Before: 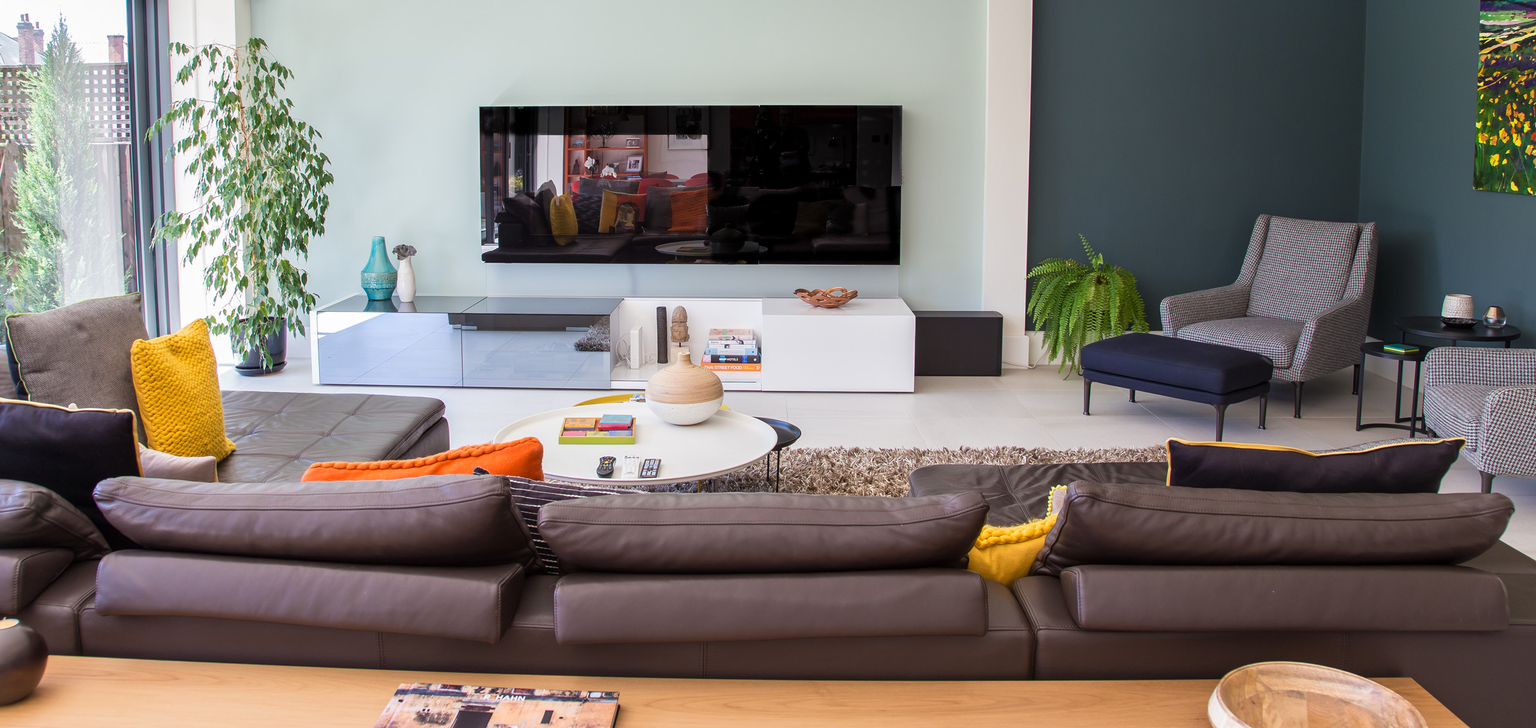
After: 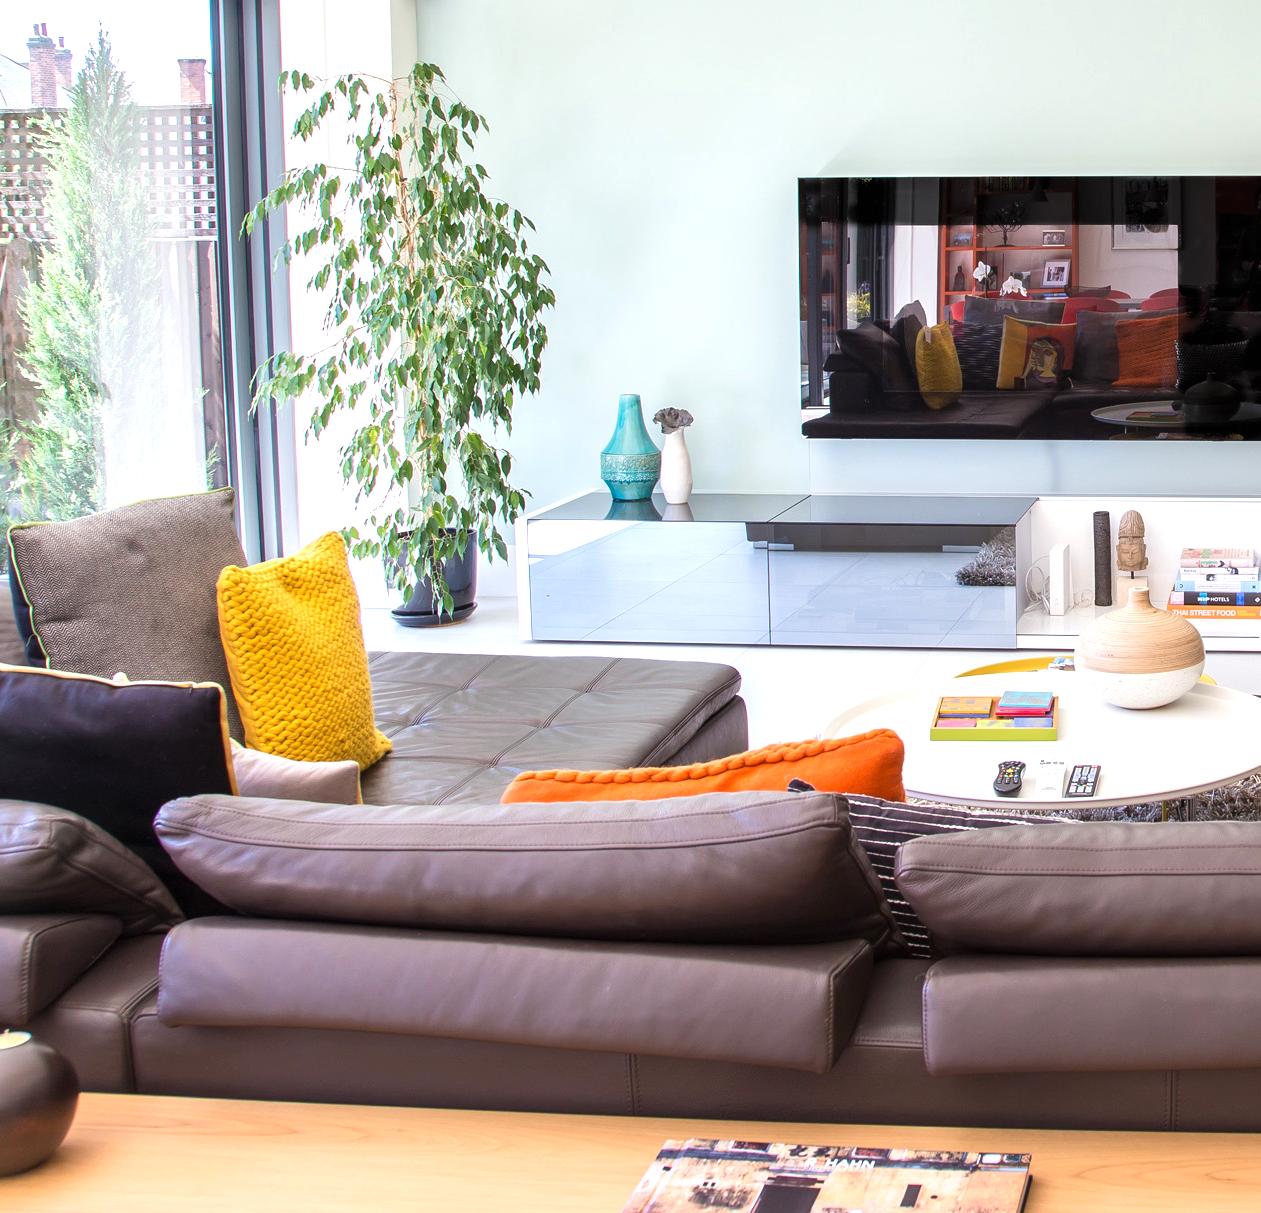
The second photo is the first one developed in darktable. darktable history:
crop and rotate: left 0.045%, top 0%, right 50.668%
exposure: black level correction 0, exposure 0.498 EV, compensate exposure bias true, compensate highlight preservation false
